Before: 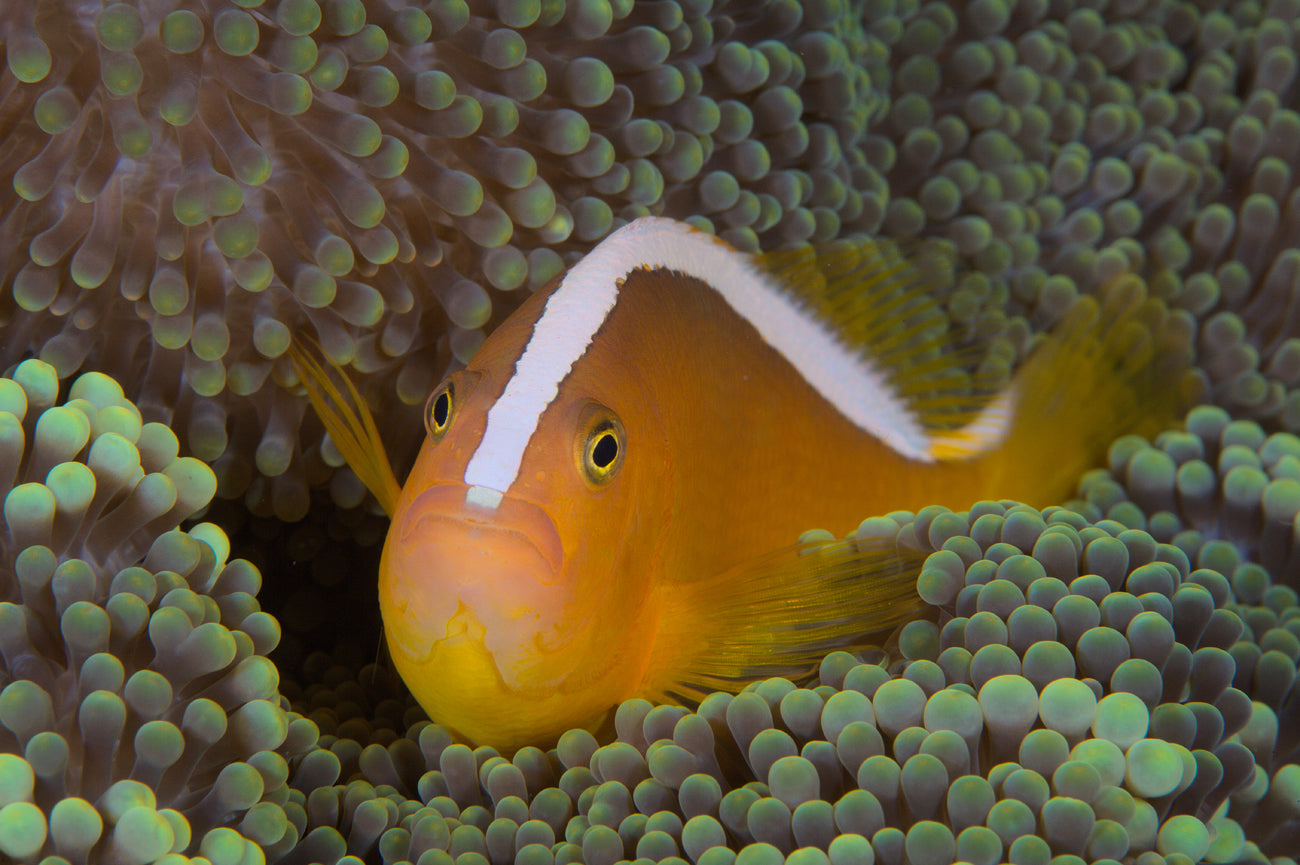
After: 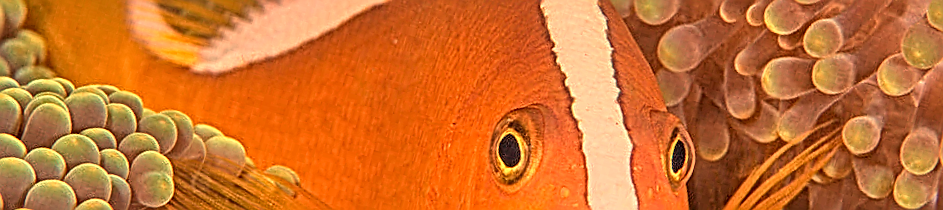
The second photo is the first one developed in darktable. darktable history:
sharpen: on, module defaults
crop and rotate: angle 16.12°, top 30.835%, bottom 35.653%
white balance: red 1.467, blue 0.684
local contrast: mode bilateral grid, contrast 20, coarseness 3, detail 300%, midtone range 0.2
tone equalizer: -7 EV 0.15 EV, -6 EV 0.6 EV, -5 EV 1.15 EV, -4 EV 1.33 EV, -3 EV 1.15 EV, -2 EV 0.6 EV, -1 EV 0.15 EV, mask exposure compensation -0.5 EV
